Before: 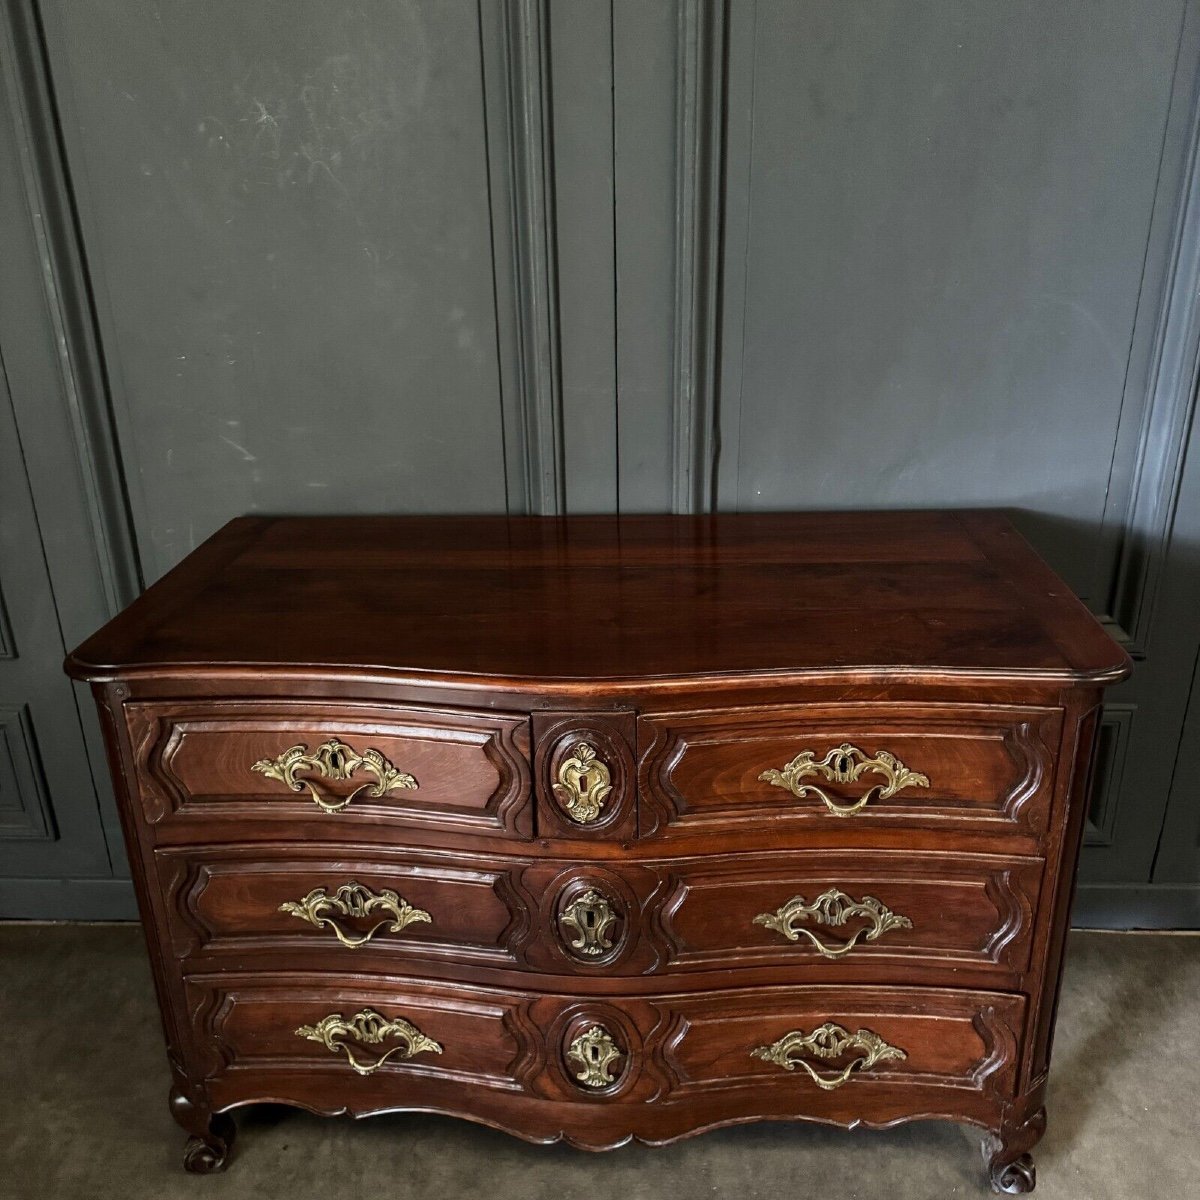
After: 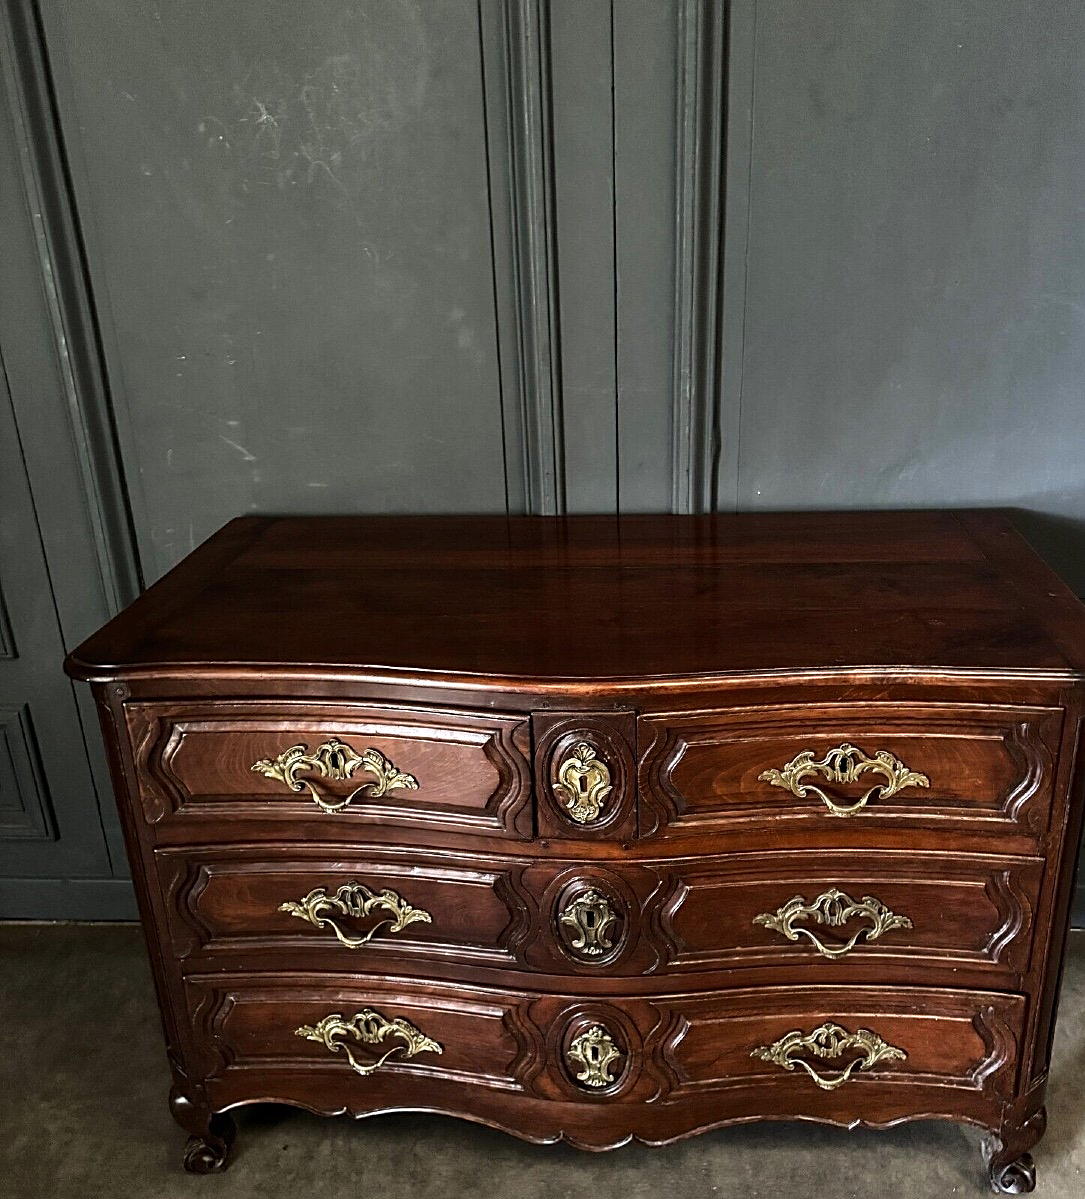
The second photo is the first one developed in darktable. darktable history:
crop: right 9.501%, bottom 0.034%
tone equalizer: -8 EV -0.386 EV, -7 EV -0.364 EV, -6 EV -0.35 EV, -5 EV -0.196 EV, -3 EV 0.227 EV, -2 EV 0.344 EV, -1 EV 0.403 EV, +0 EV 0.406 EV, edges refinement/feathering 500, mask exposure compensation -1.57 EV, preserve details no
sharpen: on, module defaults
